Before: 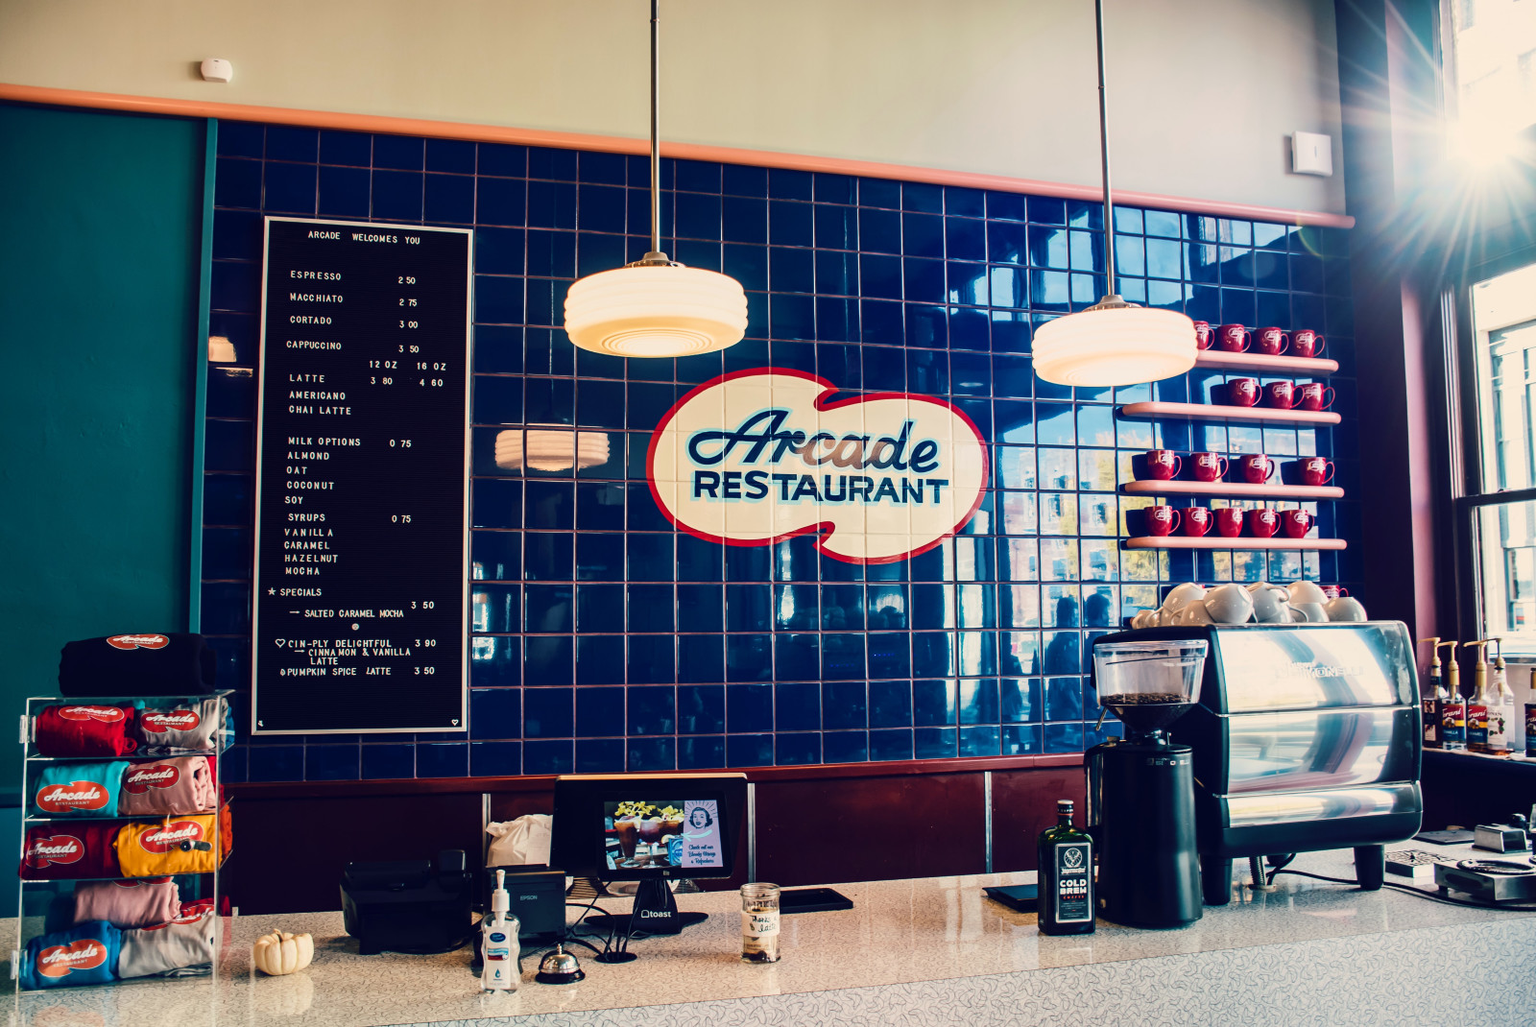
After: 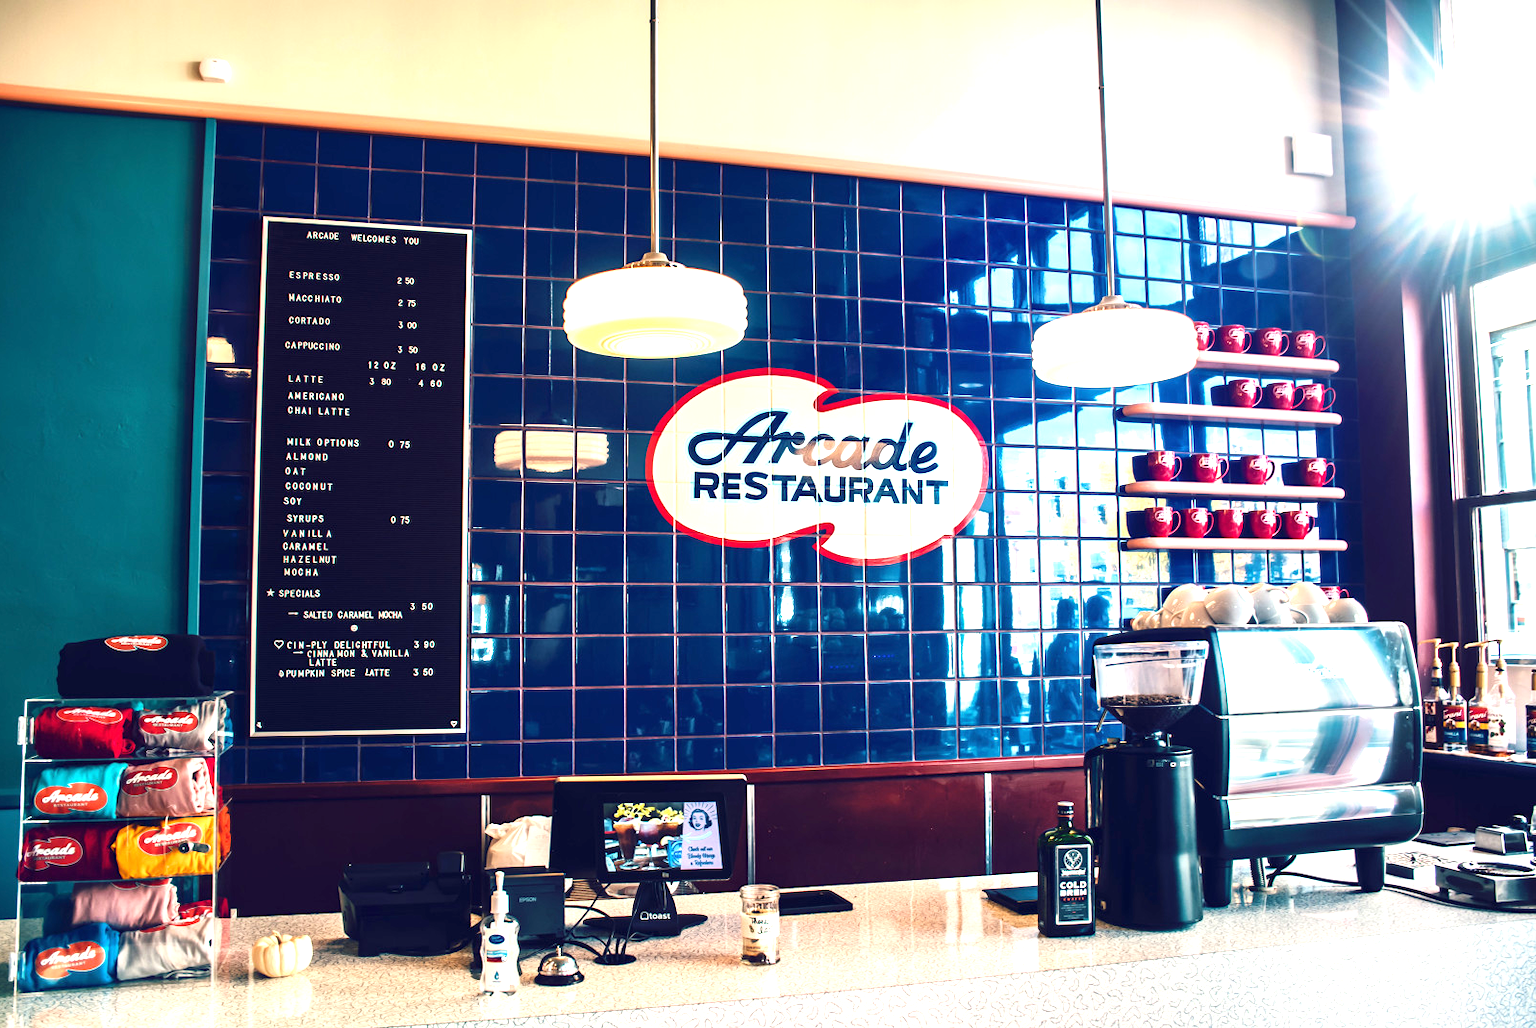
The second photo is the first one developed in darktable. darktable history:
exposure: black level correction 0, exposure 1.105 EV, compensate highlight preservation false
crop and rotate: left 0.167%, bottom 0.011%
